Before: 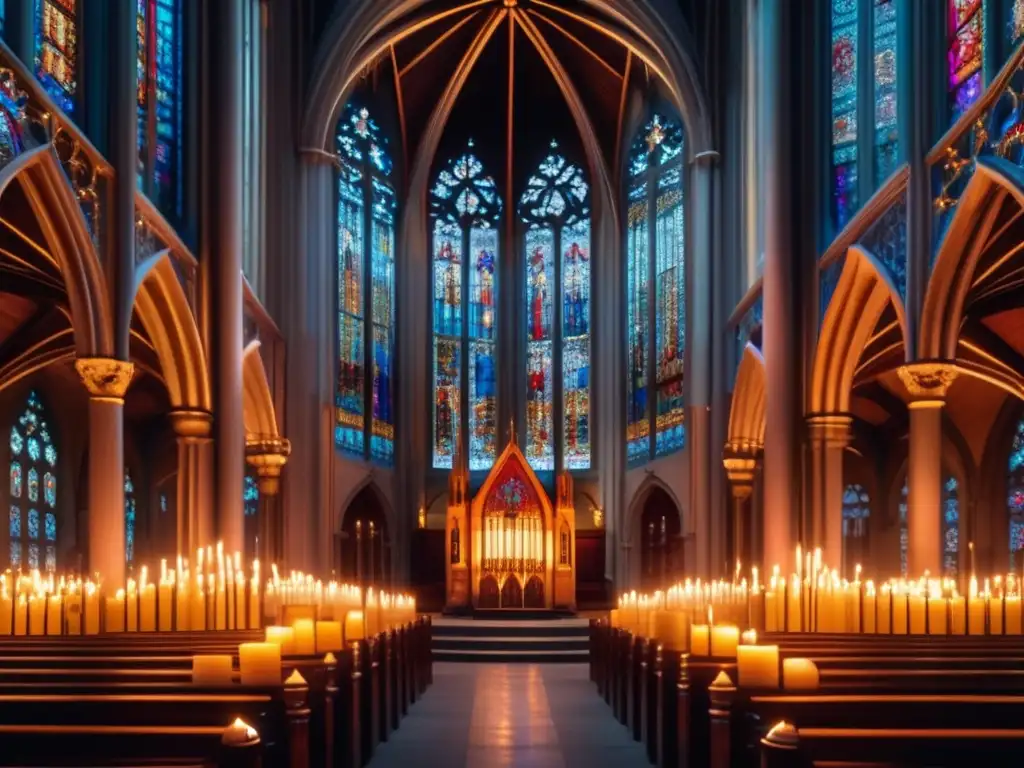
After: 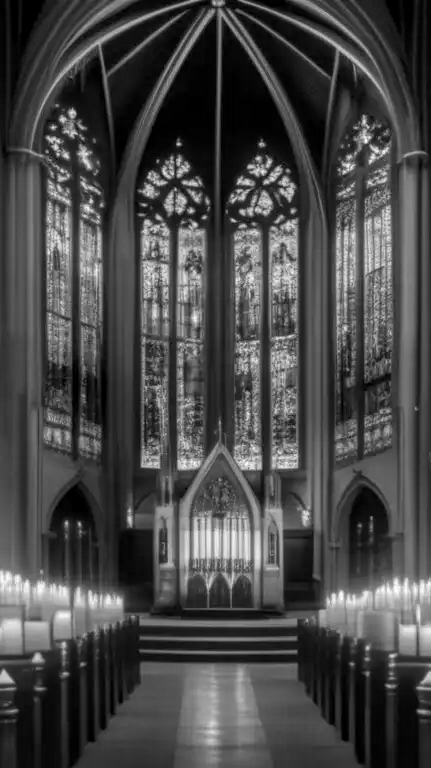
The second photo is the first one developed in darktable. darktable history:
crop: left 28.583%, right 29.231%
monochrome: on, module defaults
local contrast: highlights 74%, shadows 55%, detail 176%, midtone range 0.207
white balance: emerald 1
